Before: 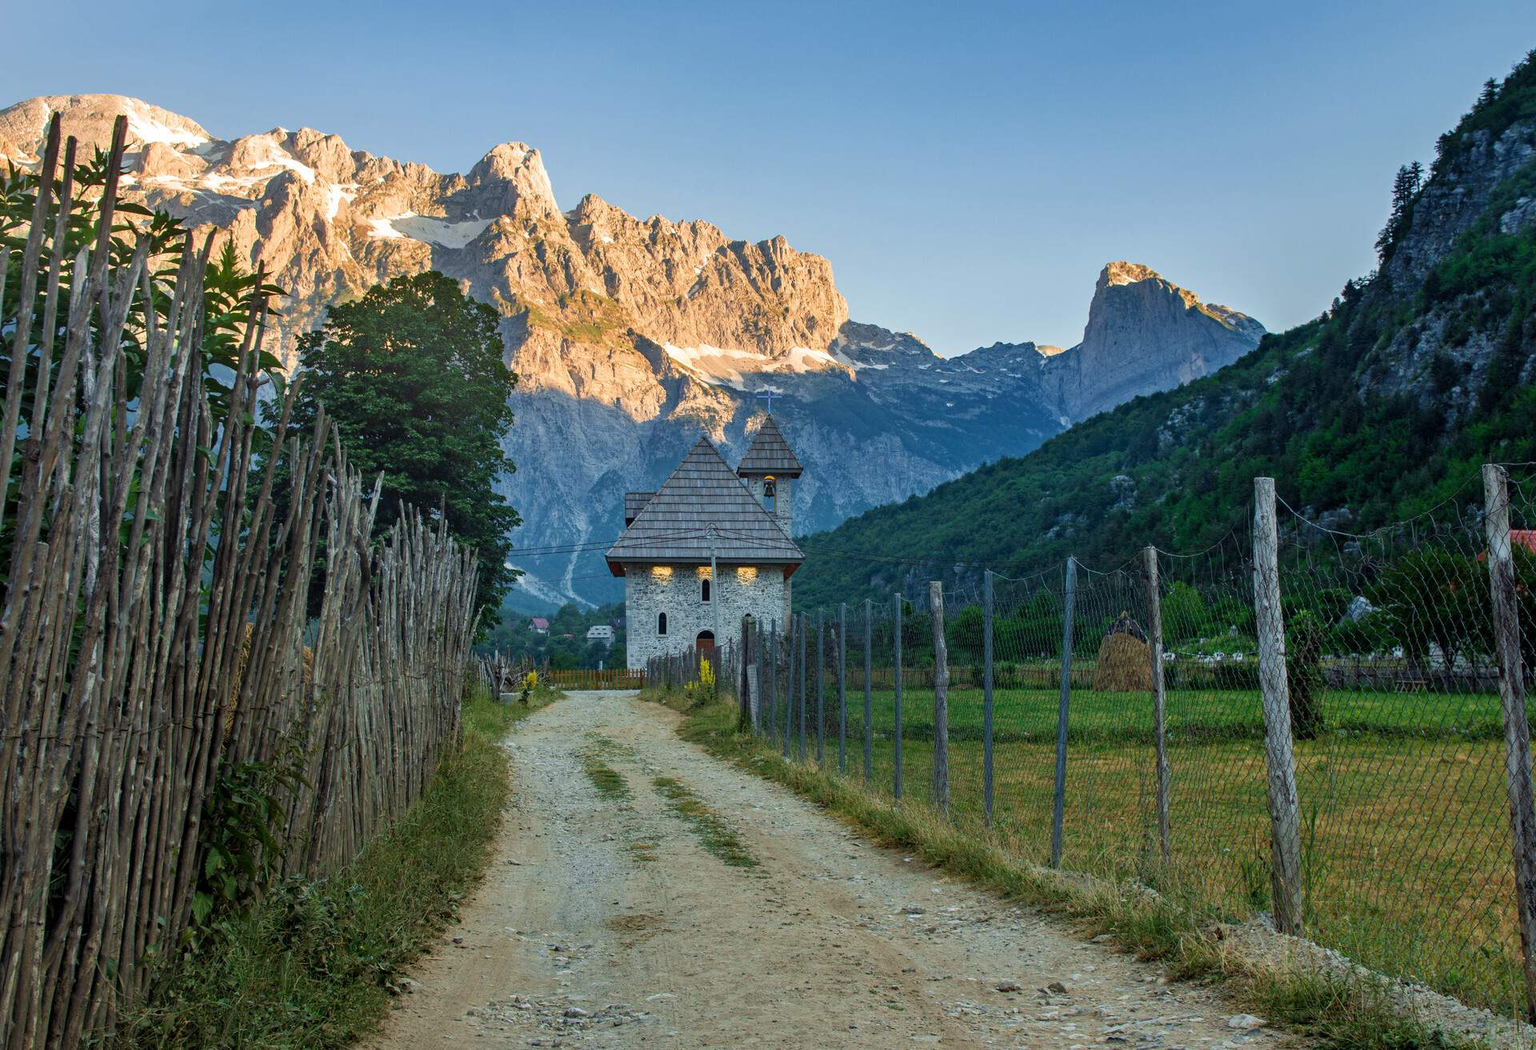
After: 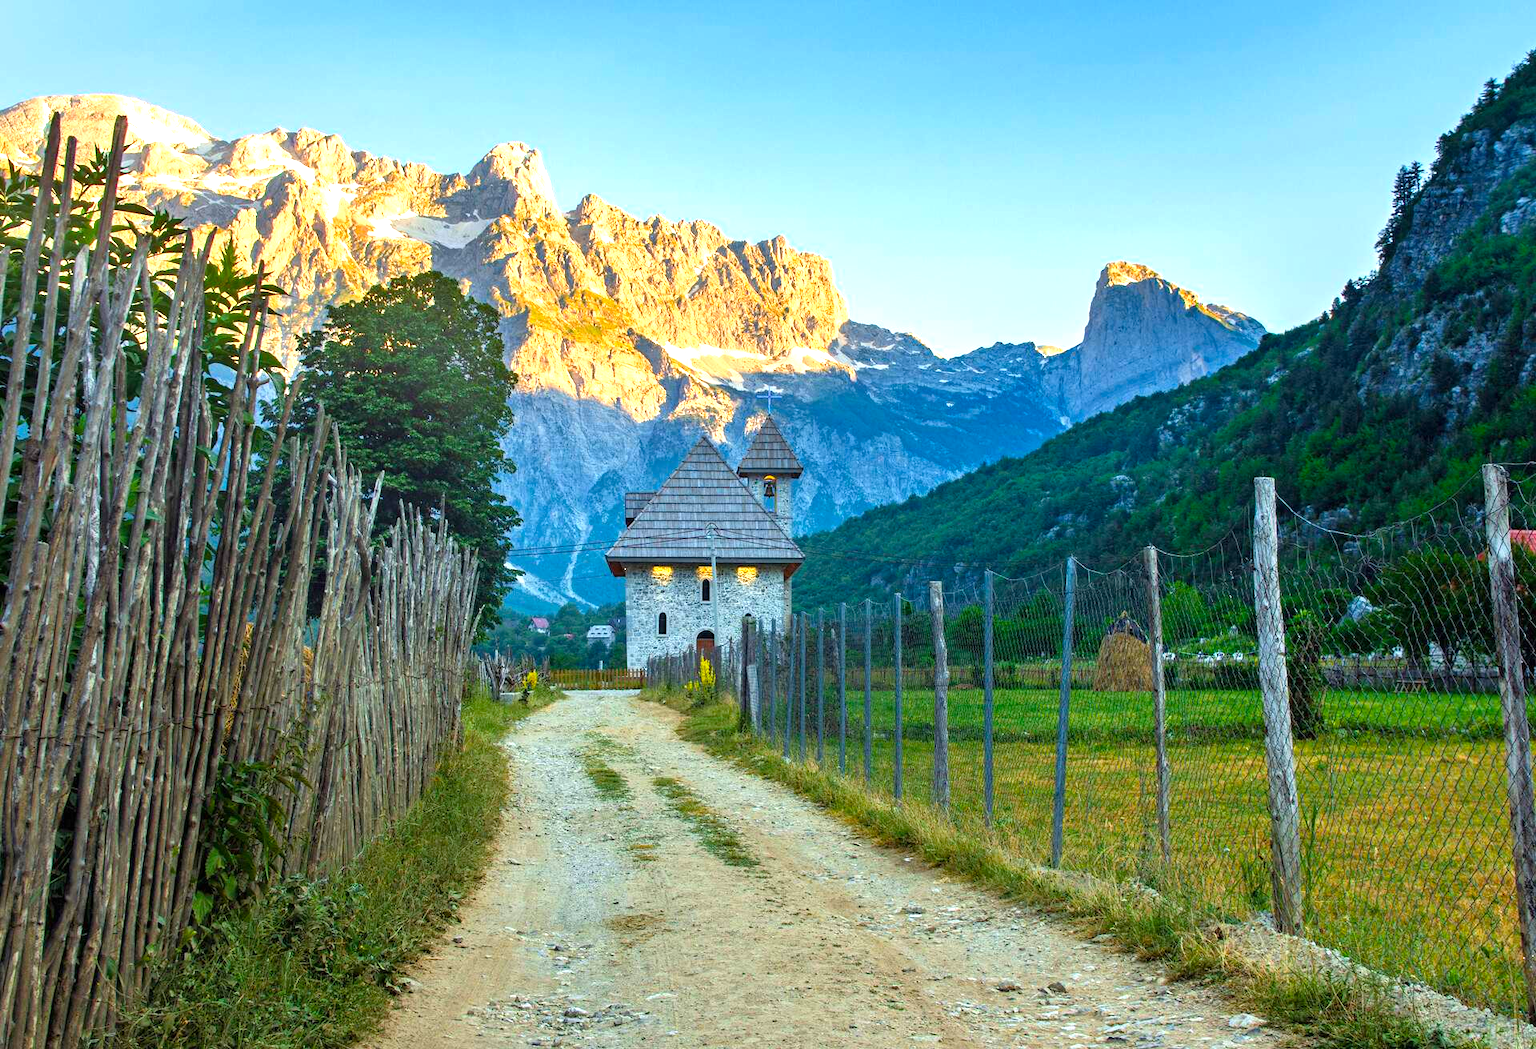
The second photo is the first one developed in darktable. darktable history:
color balance rgb: perceptual saturation grading › global saturation 25%, global vibrance 20%
exposure: black level correction 0, exposure 1 EV, compensate exposure bias true, compensate highlight preservation false
